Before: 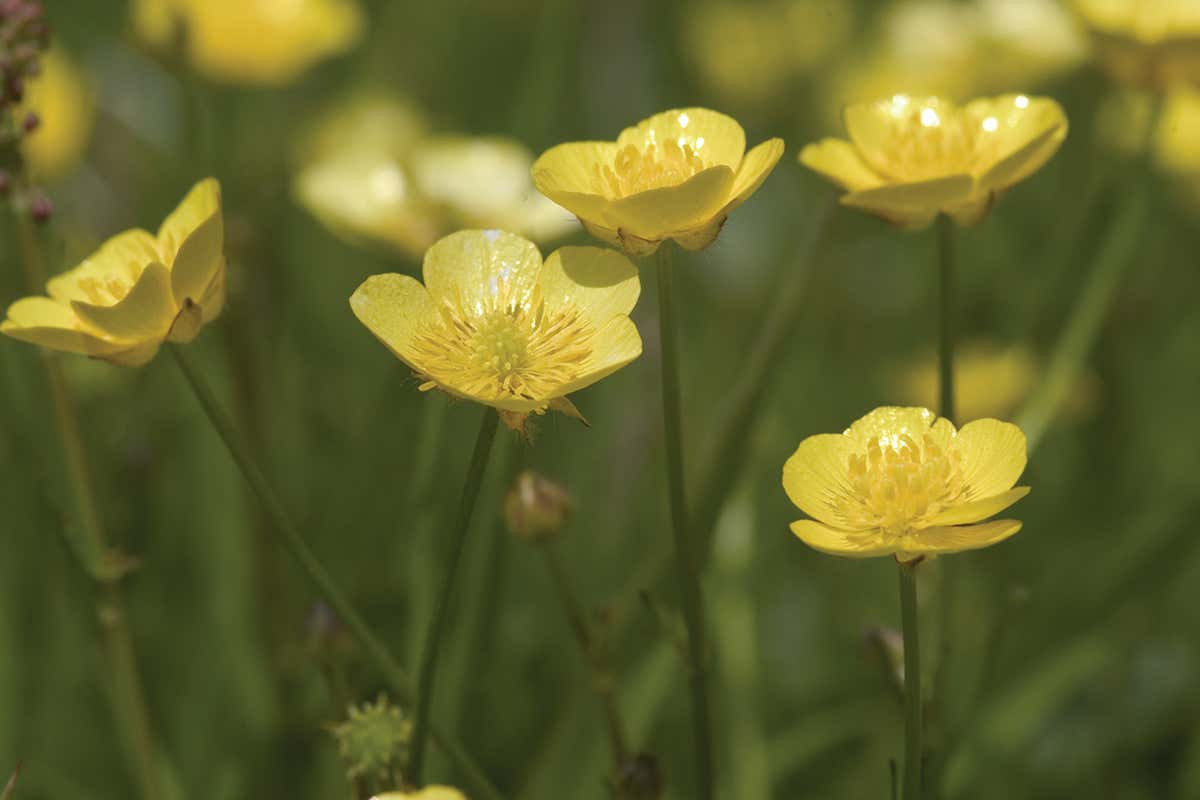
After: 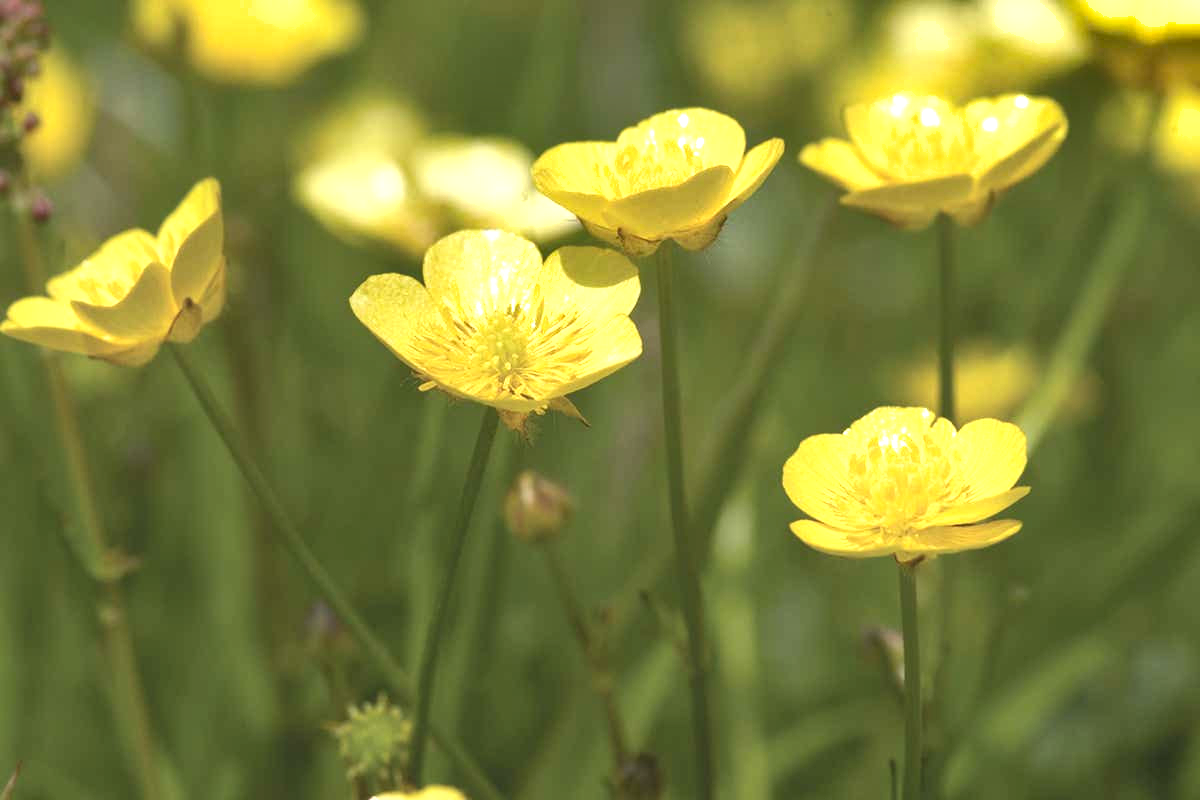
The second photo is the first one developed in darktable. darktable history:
shadows and highlights: shadows 5, soften with gaussian
exposure: black level correction 0, exposure 0.9 EV, compensate exposure bias true, compensate highlight preservation false
